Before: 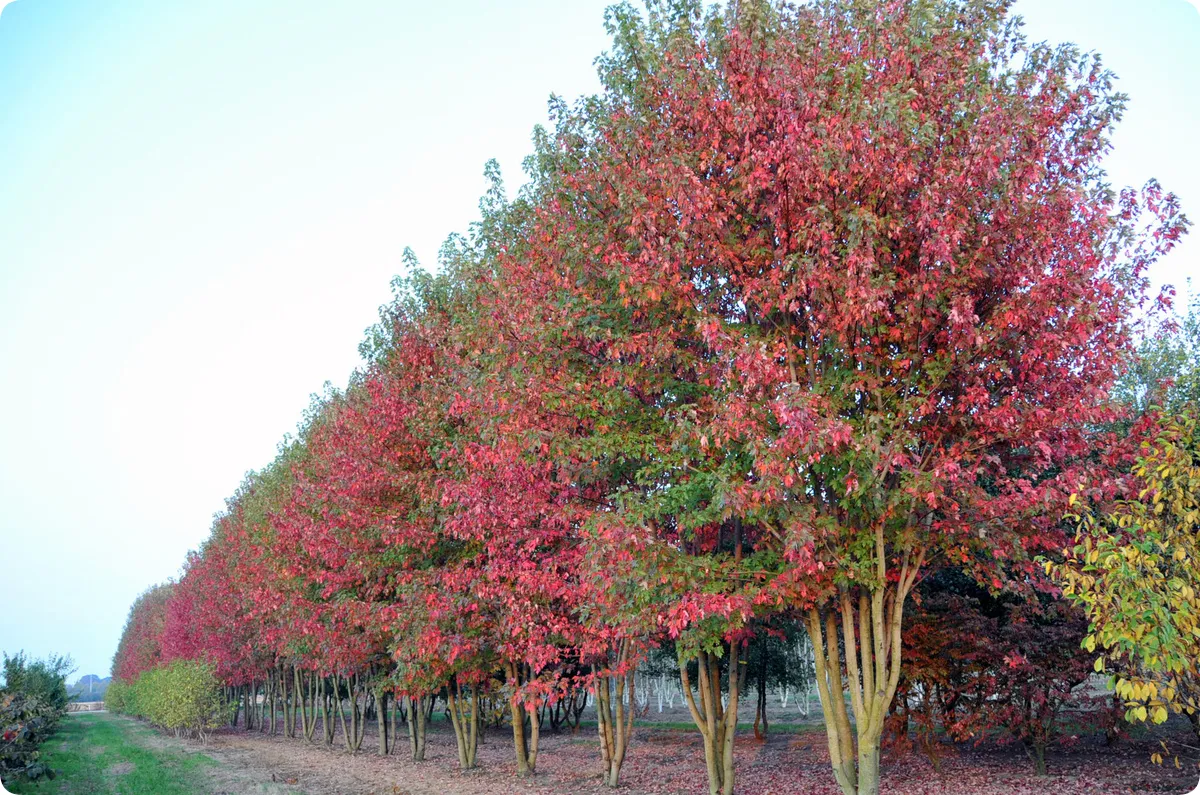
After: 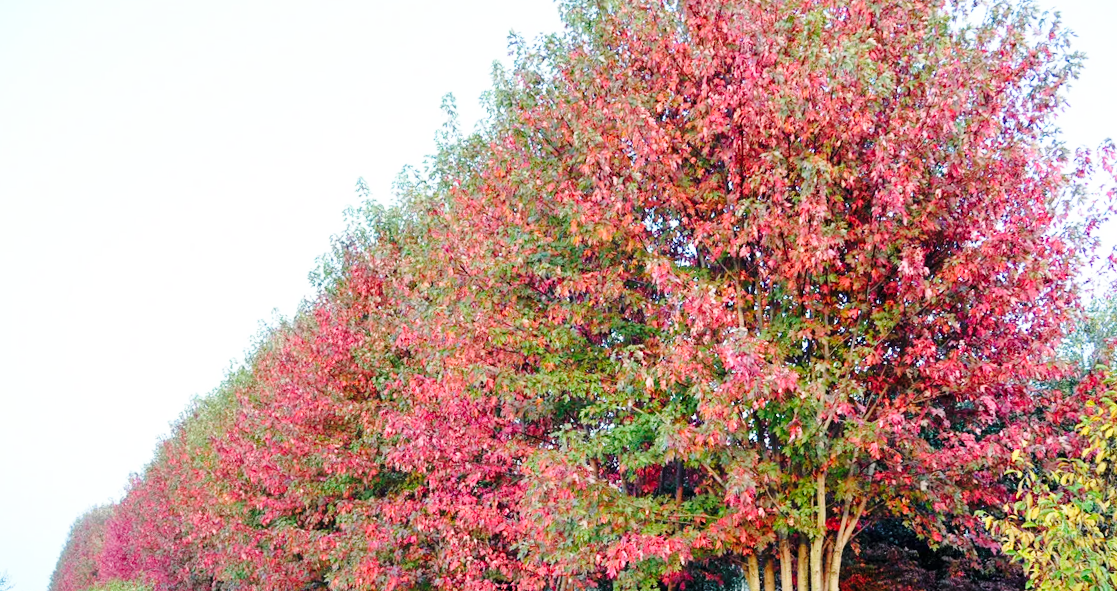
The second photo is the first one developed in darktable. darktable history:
rotate and perspective: rotation 2.27°, automatic cropping off
crop: left 5.596%, top 10.314%, right 3.534%, bottom 19.395%
base curve: curves: ch0 [(0, 0) (0.028, 0.03) (0.121, 0.232) (0.46, 0.748) (0.859, 0.968) (1, 1)], preserve colors none
